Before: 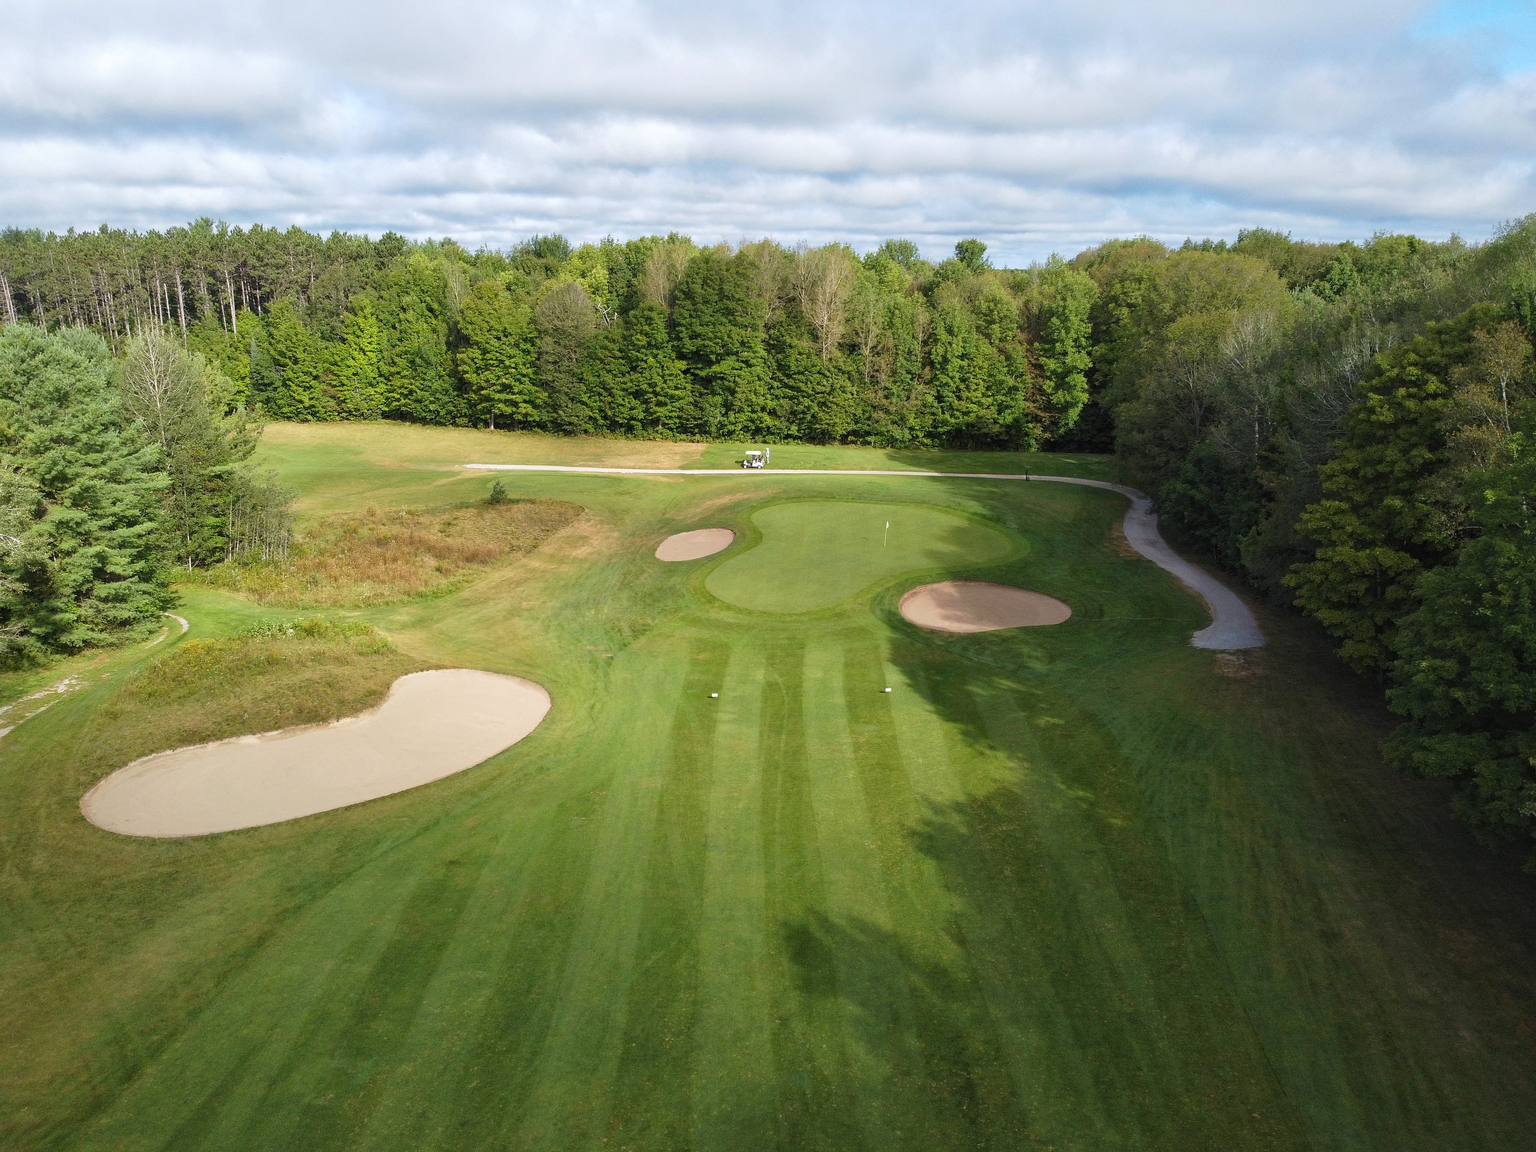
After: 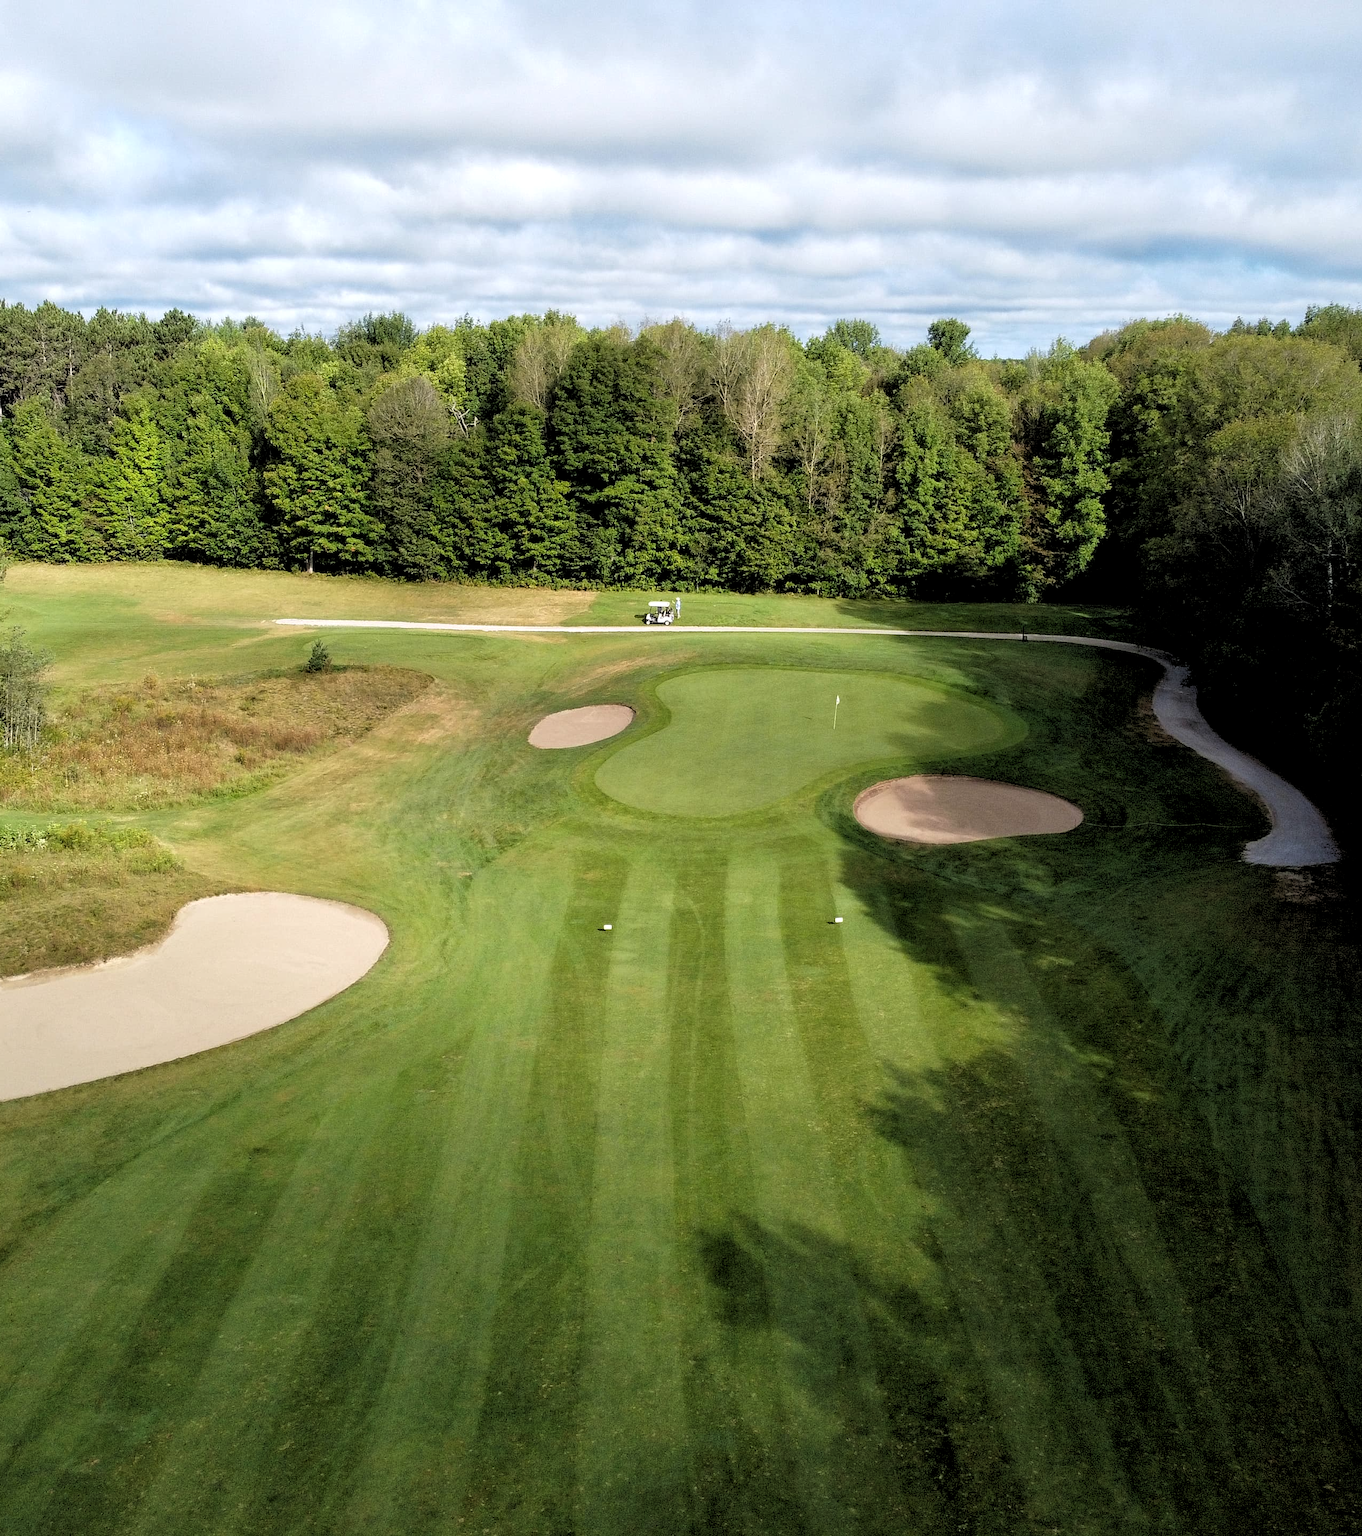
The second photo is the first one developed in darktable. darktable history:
crop: left 16.899%, right 16.556%
rgb levels: levels [[0.034, 0.472, 0.904], [0, 0.5, 1], [0, 0.5, 1]]
